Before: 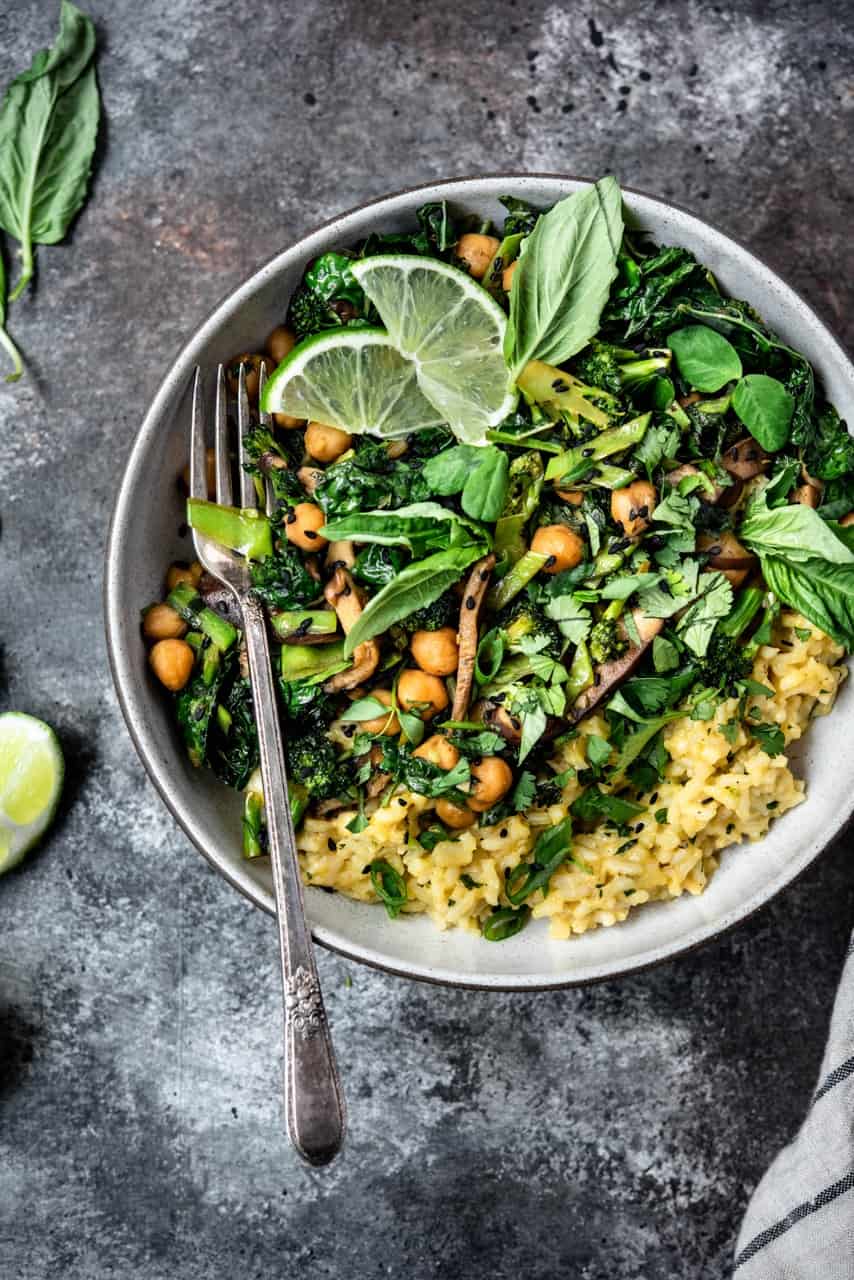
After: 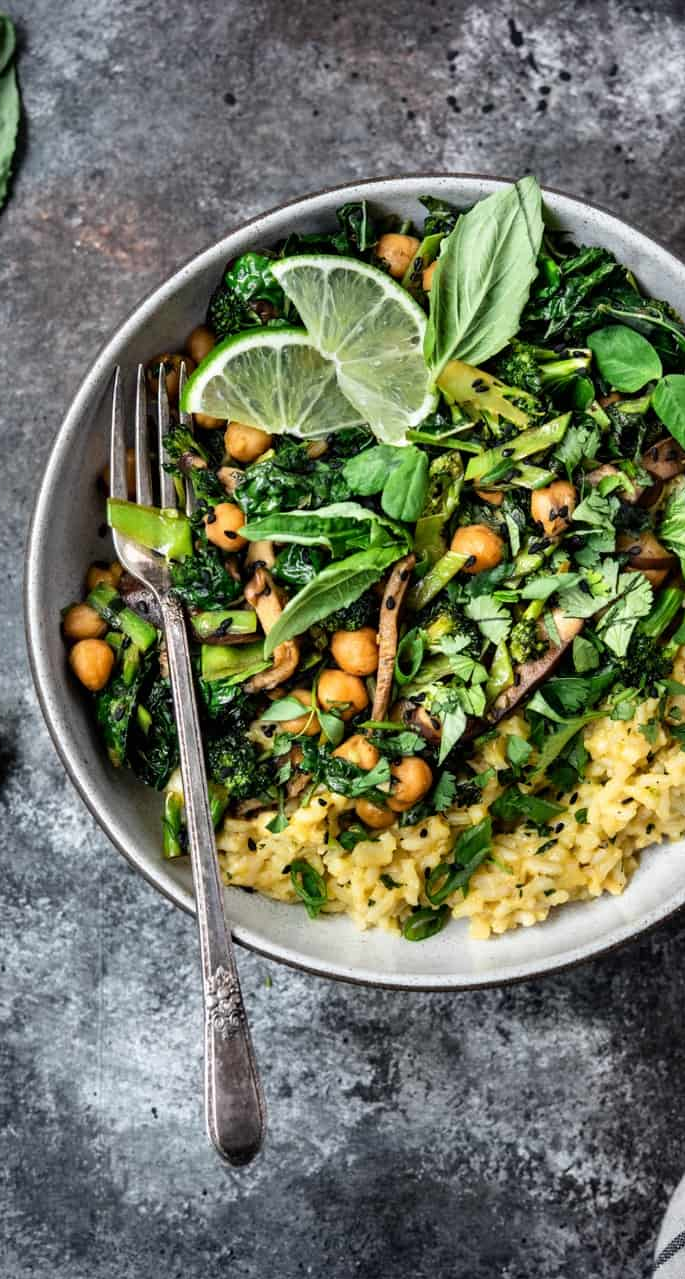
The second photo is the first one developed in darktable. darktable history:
crop and rotate: left 9.519%, right 10.211%
